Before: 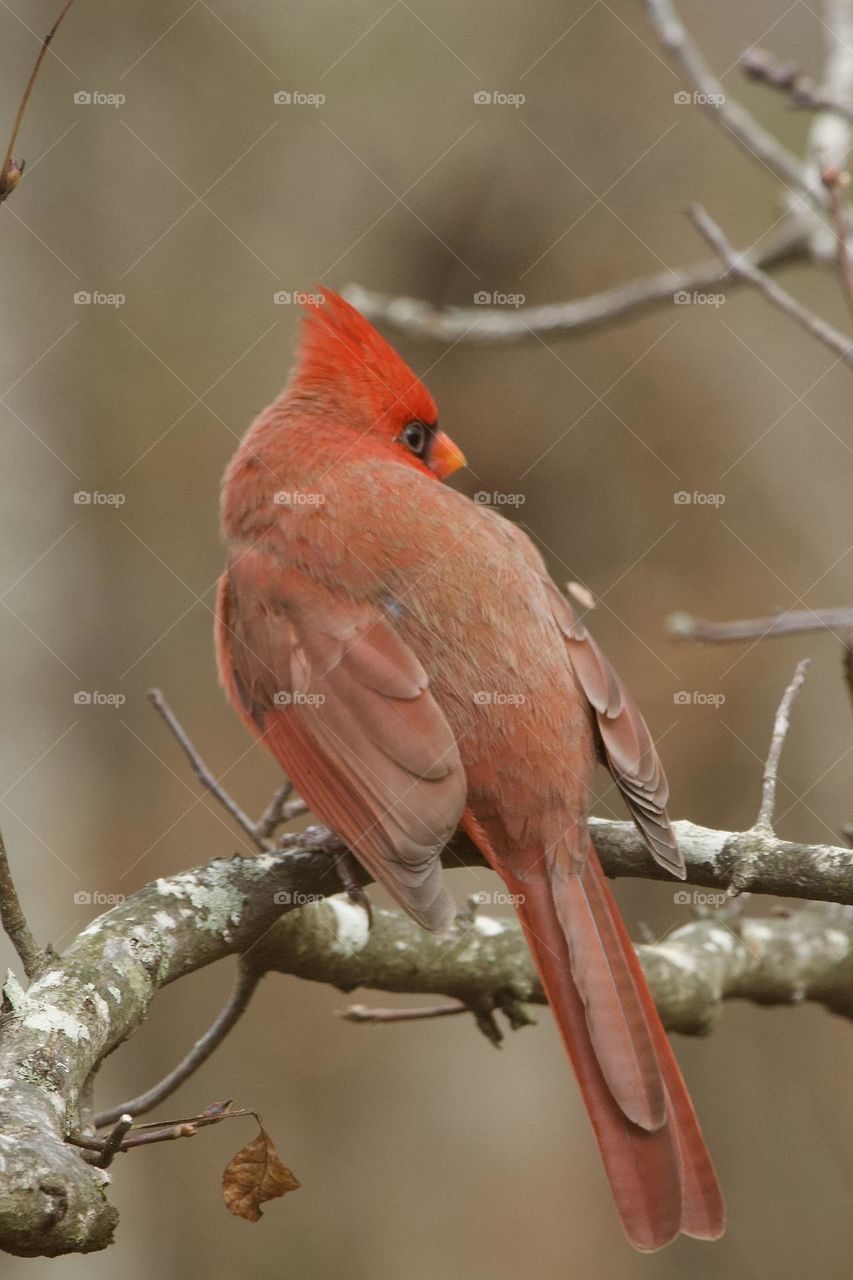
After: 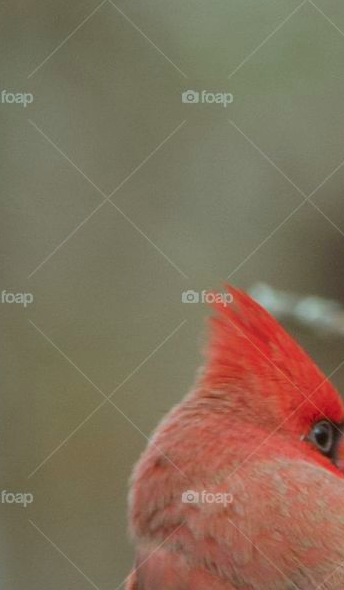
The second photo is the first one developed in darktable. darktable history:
color calibration: output R [0.972, 0.068, -0.094, 0], output G [-0.178, 1.216, -0.086, 0], output B [0.095, -0.136, 0.98, 0], illuminant F (fluorescent), F source F9 (Cool White Deluxe 4150 K) – high CRI, x 0.374, y 0.373, temperature 4155.95 K
crop and rotate: left 10.857%, top 0.083%, right 48.786%, bottom 53.785%
